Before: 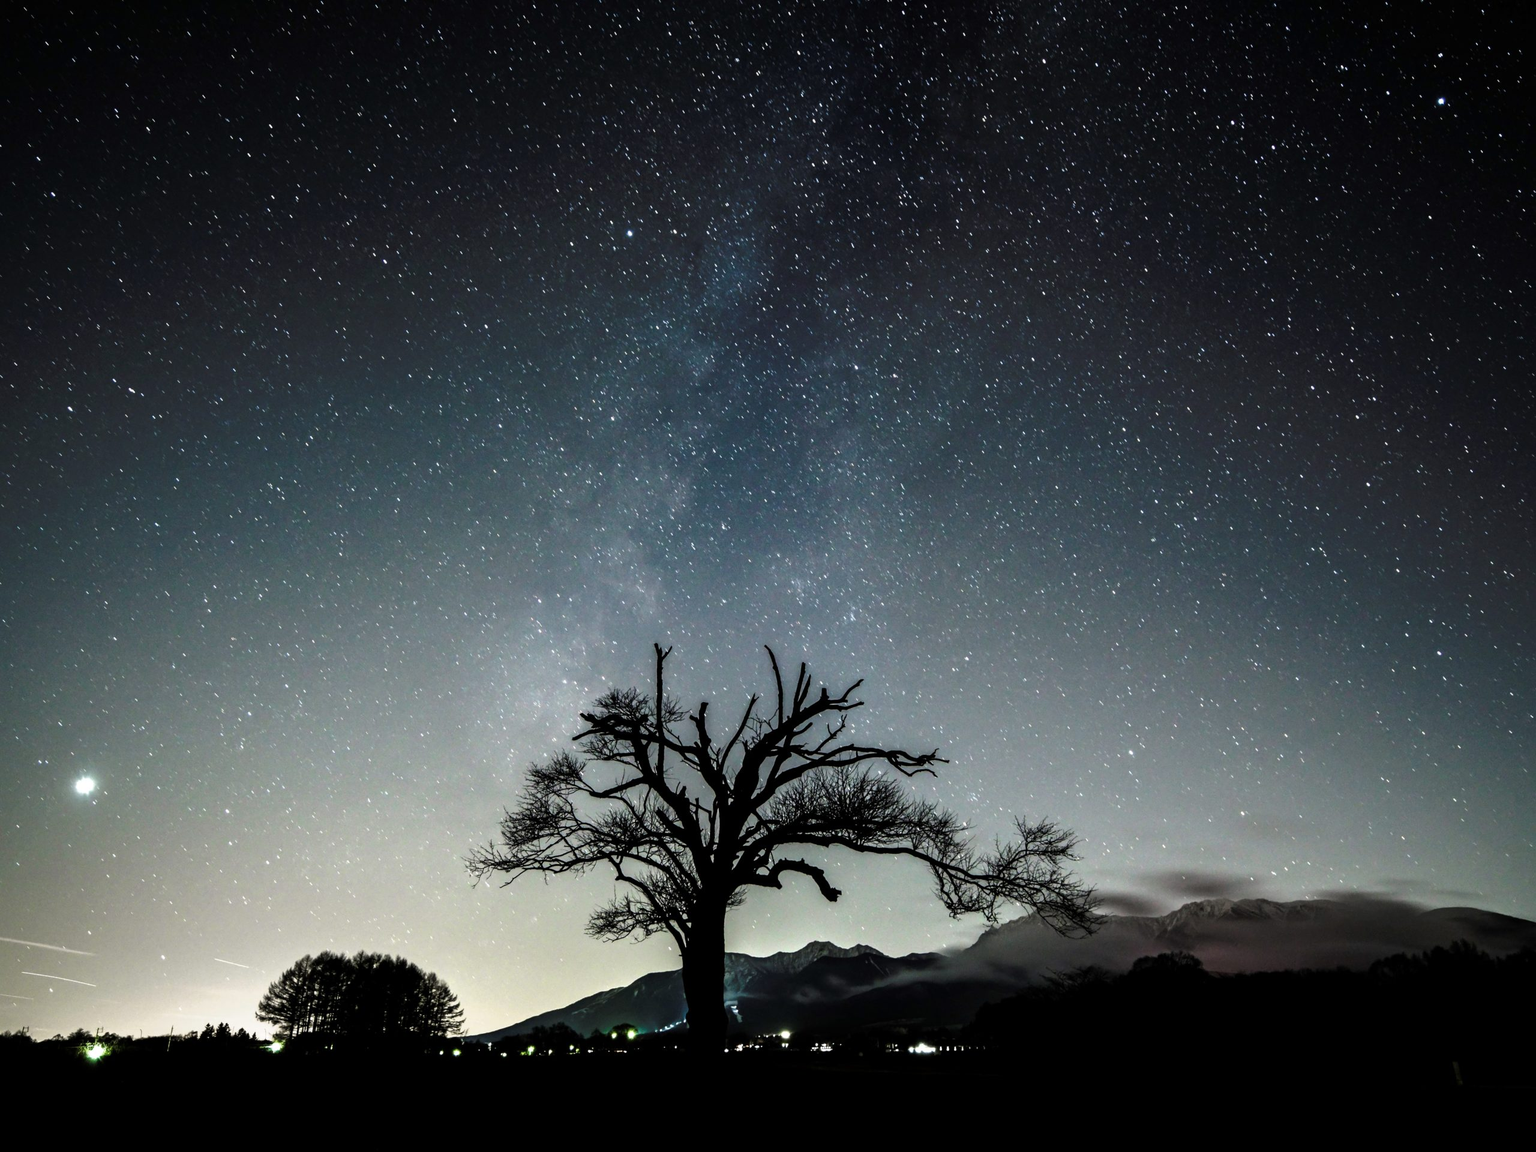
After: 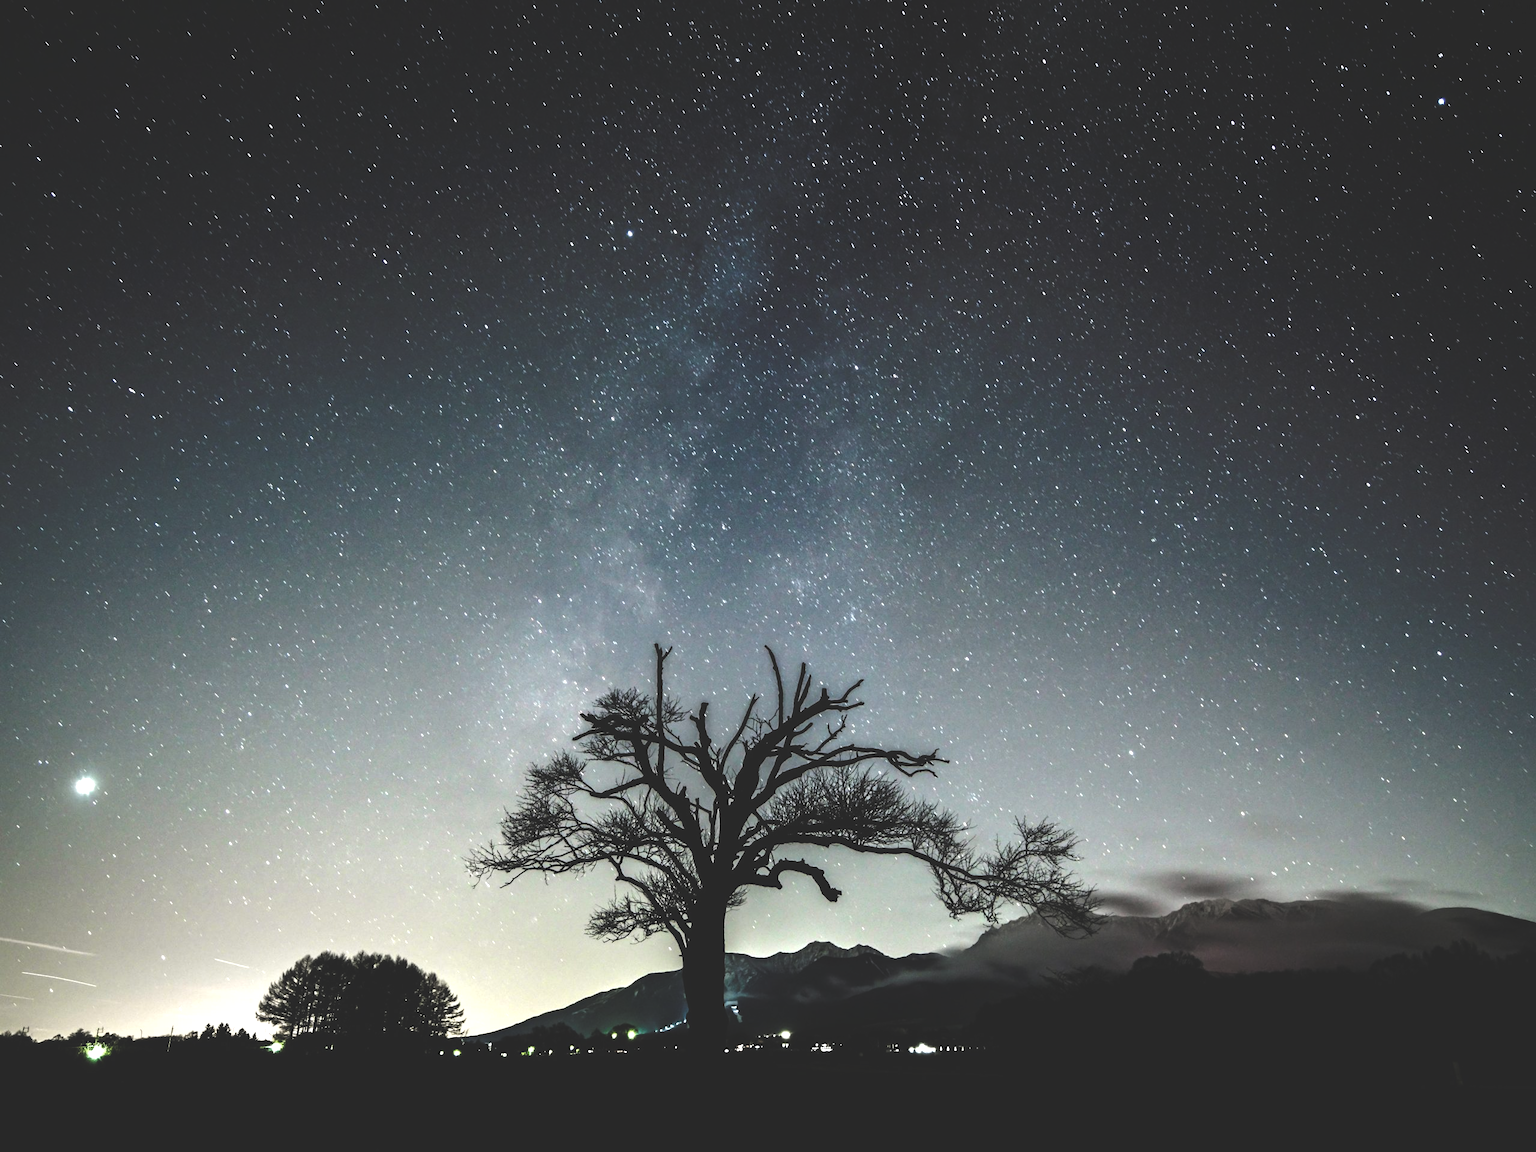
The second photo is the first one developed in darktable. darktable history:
tone equalizer: -8 EV -0.417 EV, -7 EV -0.389 EV, -6 EV -0.333 EV, -5 EV -0.222 EV, -3 EV 0.222 EV, -2 EV 0.333 EV, -1 EV 0.389 EV, +0 EV 0.417 EV, edges refinement/feathering 500, mask exposure compensation -1.57 EV, preserve details no
exposure: black level correction -0.028, compensate highlight preservation false
